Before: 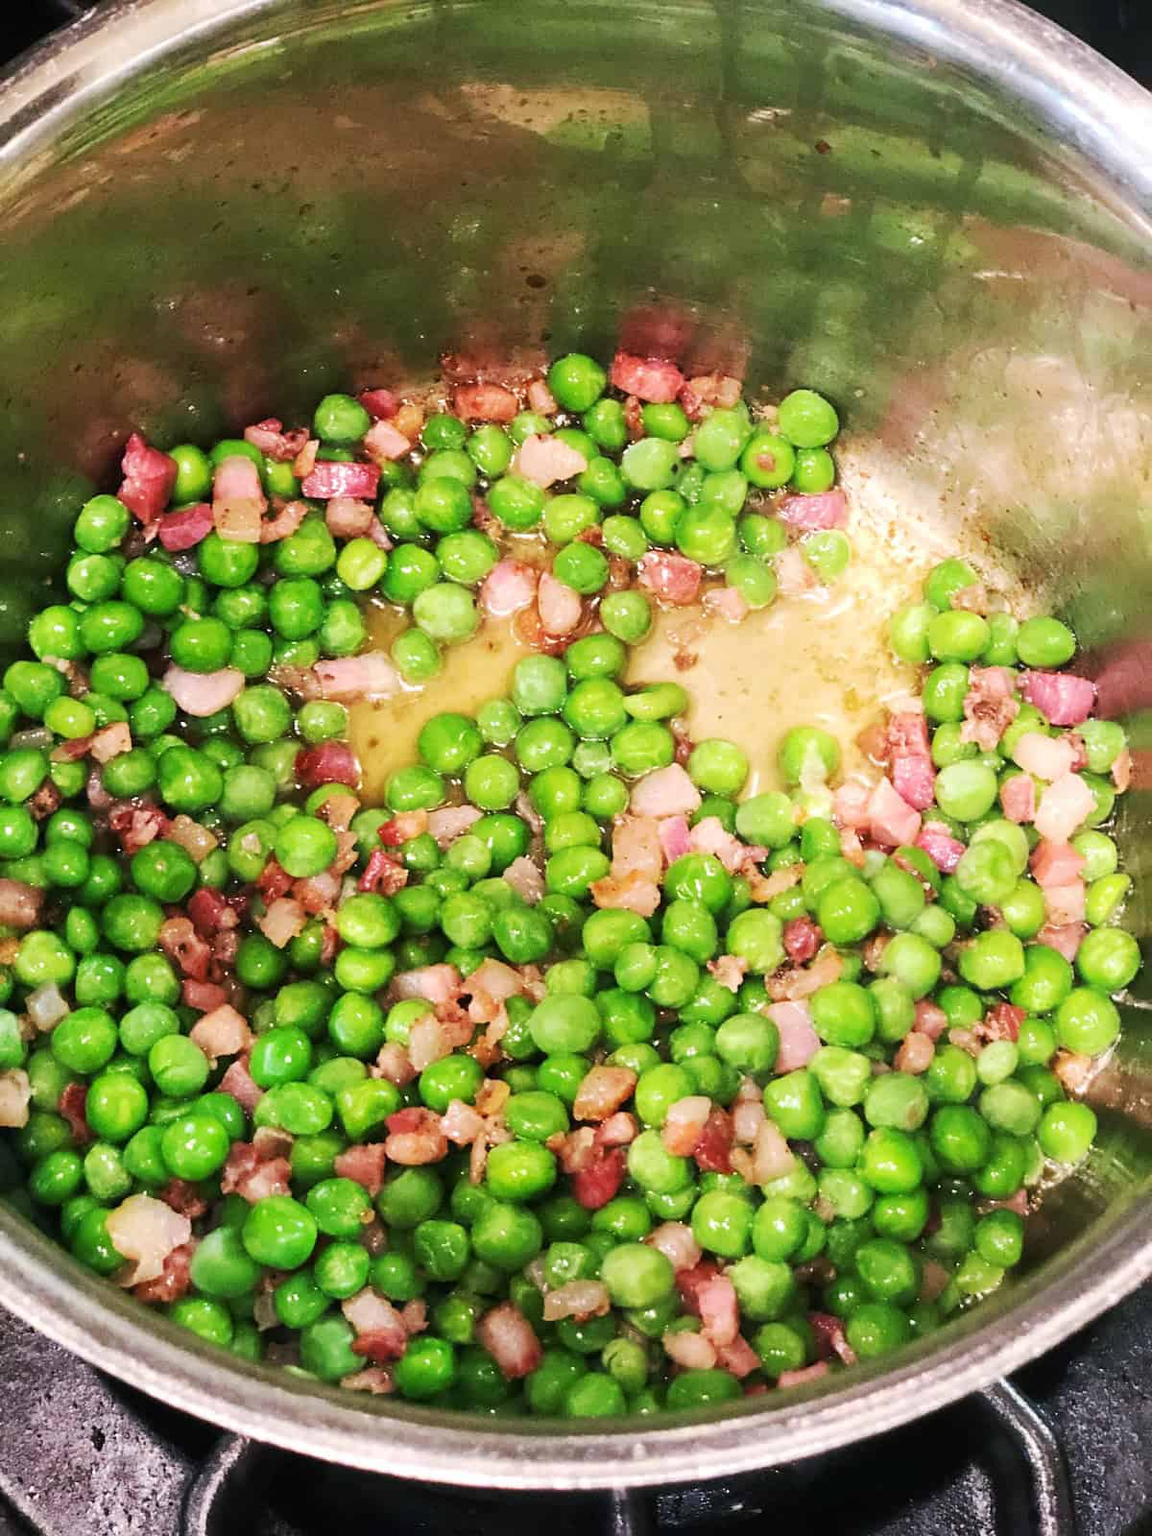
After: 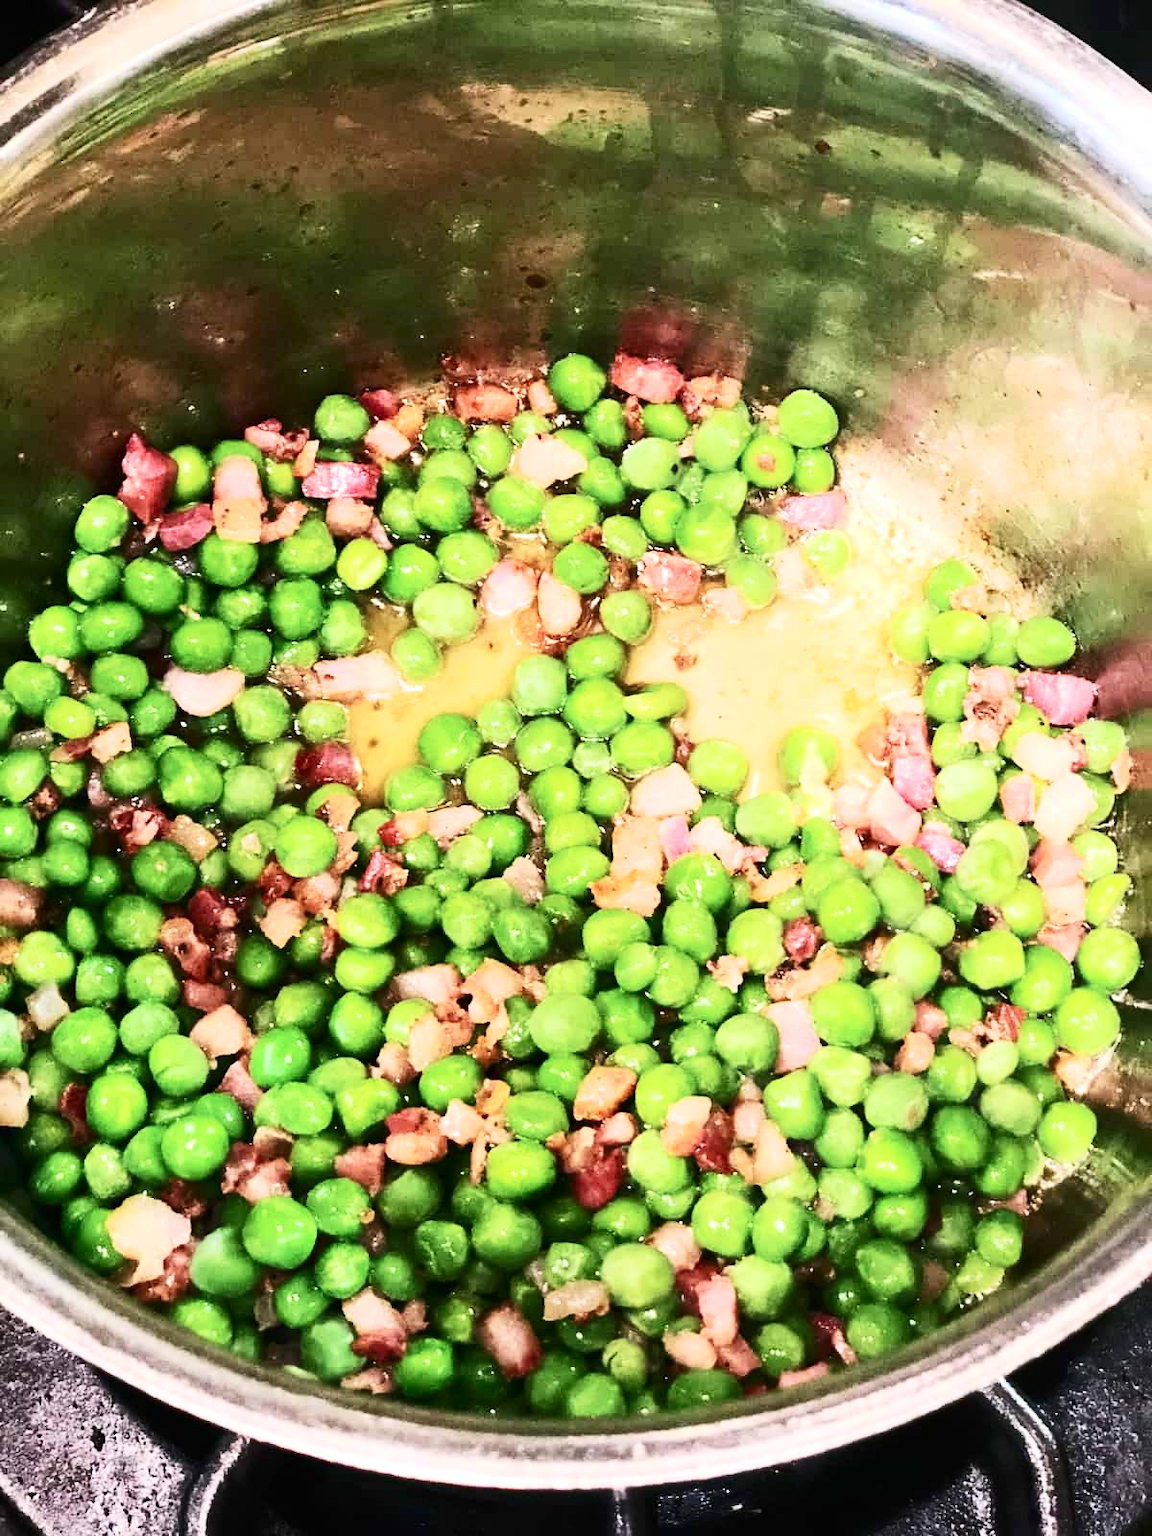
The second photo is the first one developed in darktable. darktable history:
contrast brightness saturation: contrast 0.382, brightness 0.098
